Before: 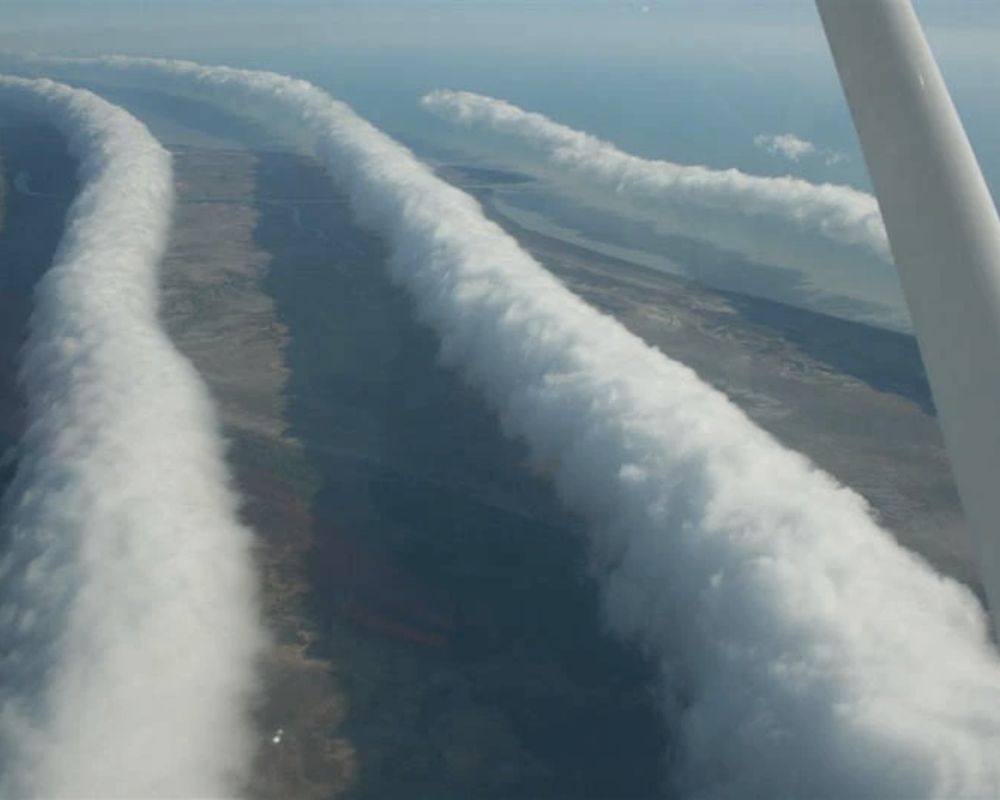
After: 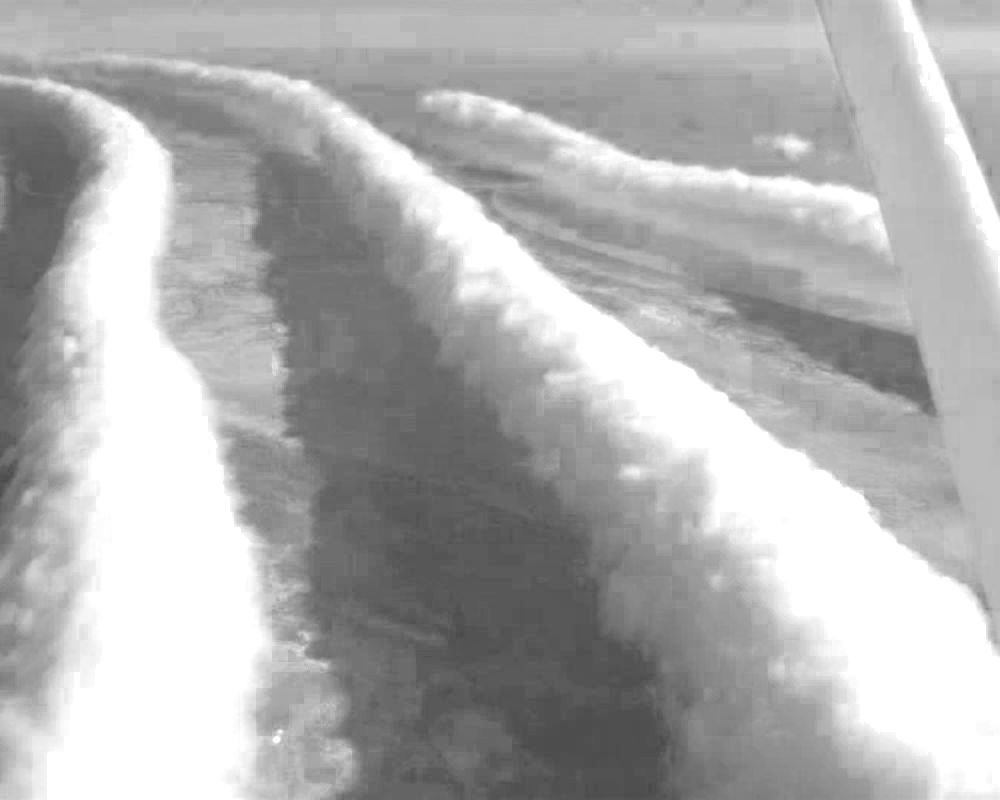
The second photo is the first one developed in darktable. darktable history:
local contrast: on, module defaults
color zones: curves: ch0 [(0.002, 0.429) (0.121, 0.212) (0.198, 0.113) (0.276, 0.344) (0.331, 0.541) (0.41, 0.56) (0.482, 0.289) (0.619, 0.227) (0.721, 0.18) (0.821, 0.435) (0.928, 0.555) (1, 0.587)]; ch1 [(0, 0) (0.143, 0) (0.286, 0) (0.429, 0) (0.571, 0) (0.714, 0) (0.857, 0)]
tone curve: curves: ch0 [(0, 0) (0.003, 0.06) (0.011, 0.071) (0.025, 0.085) (0.044, 0.104) (0.069, 0.123) (0.1, 0.146) (0.136, 0.167) (0.177, 0.205) (0.224, 0.248) (0.277, 0.309) (0.335, 0.384) (0.399, 0.467) (0.468, 0.553) (0.543, 0.633) (0.623, 0.698) (0.709, 0.769) (0.801, 0.841) (0.898, 0.912) (1, 1)], color space Lab, independent channels, preserve colors none
contrast brightness saturation: contrast 0.2, brightness 0.203, saturation 0.799
color correction: highlights a* -0.179, highlights b* -0.107
exposure: black level correction 0, exposure 1.374 EV, compensate exposure bias true, compensate highlight preservation false
